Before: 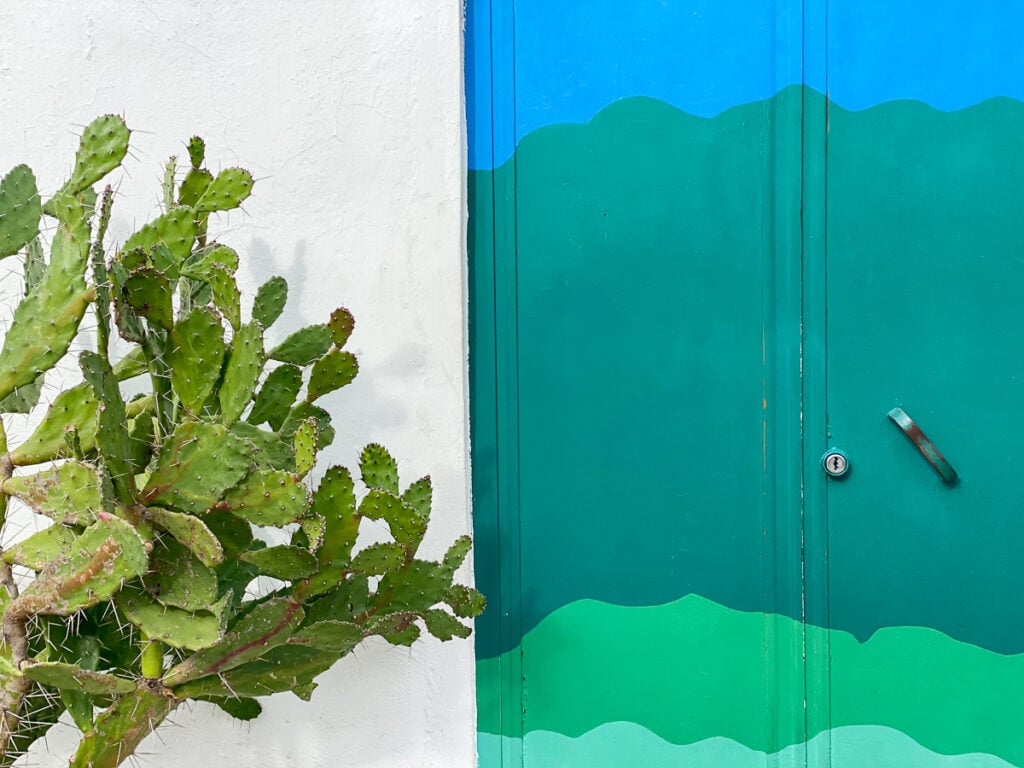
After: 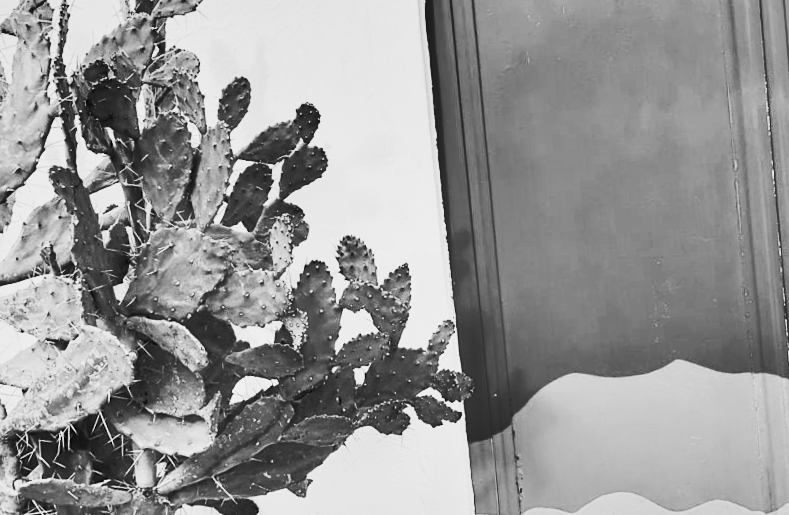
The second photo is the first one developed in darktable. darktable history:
shadows and highlights: white point adjustment -3.64, highlights -63.34, highlights color adjustment 42%, soften with gaussian
crop: top 26.531%, right 17.959%
contrast brightness saturation: contrast 0.53, brightness 0.47, saturation -1
rotate and perspective: rotation -4.57°, crop left 0.054, crop right 0.944, crop top 0.087, crop bottom 0.914
